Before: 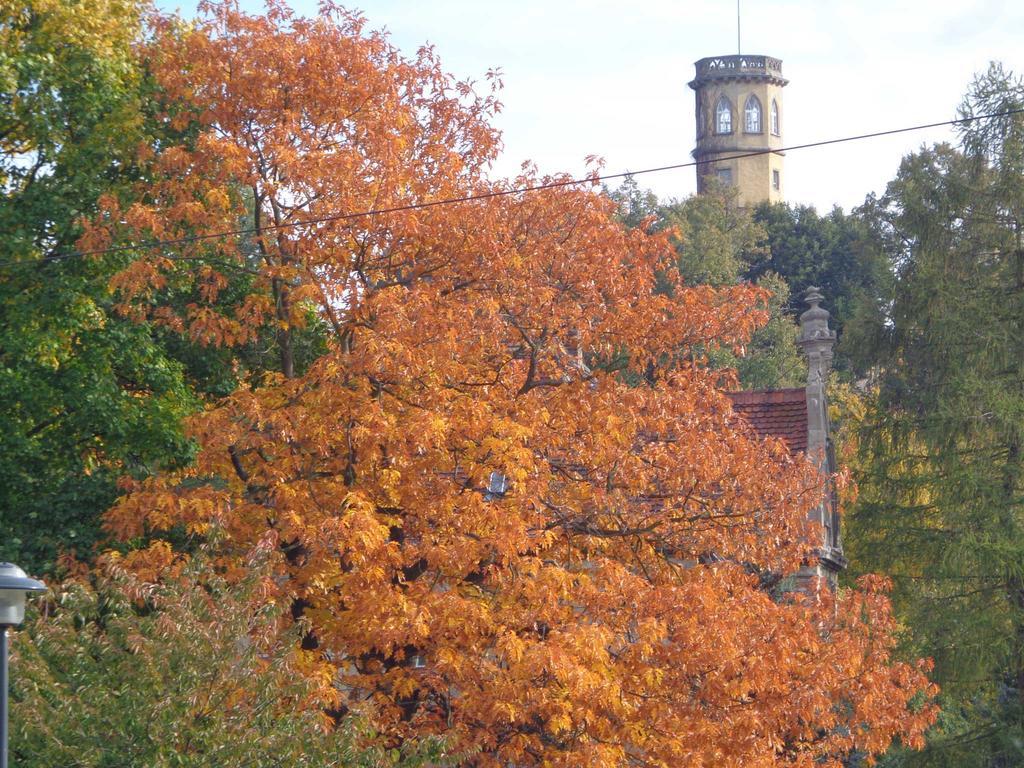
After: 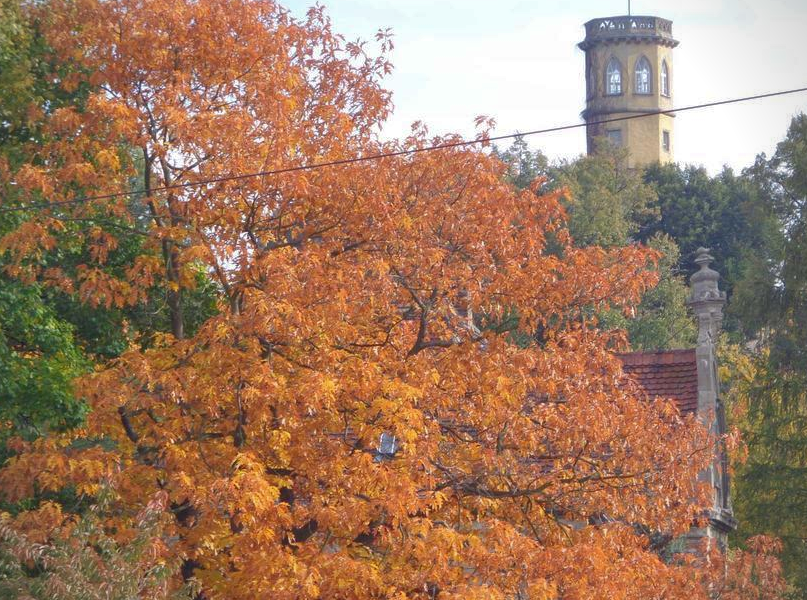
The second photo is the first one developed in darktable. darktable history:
crop and rotate: left 10.77%, top 5.1%, right 10.41%, bottom 16.76%
vignetting: fall-off start 92.6%, brightness -0.52, saturation -0.51, center (-0.012, 0)
shadows and highlights: on, module defaults
